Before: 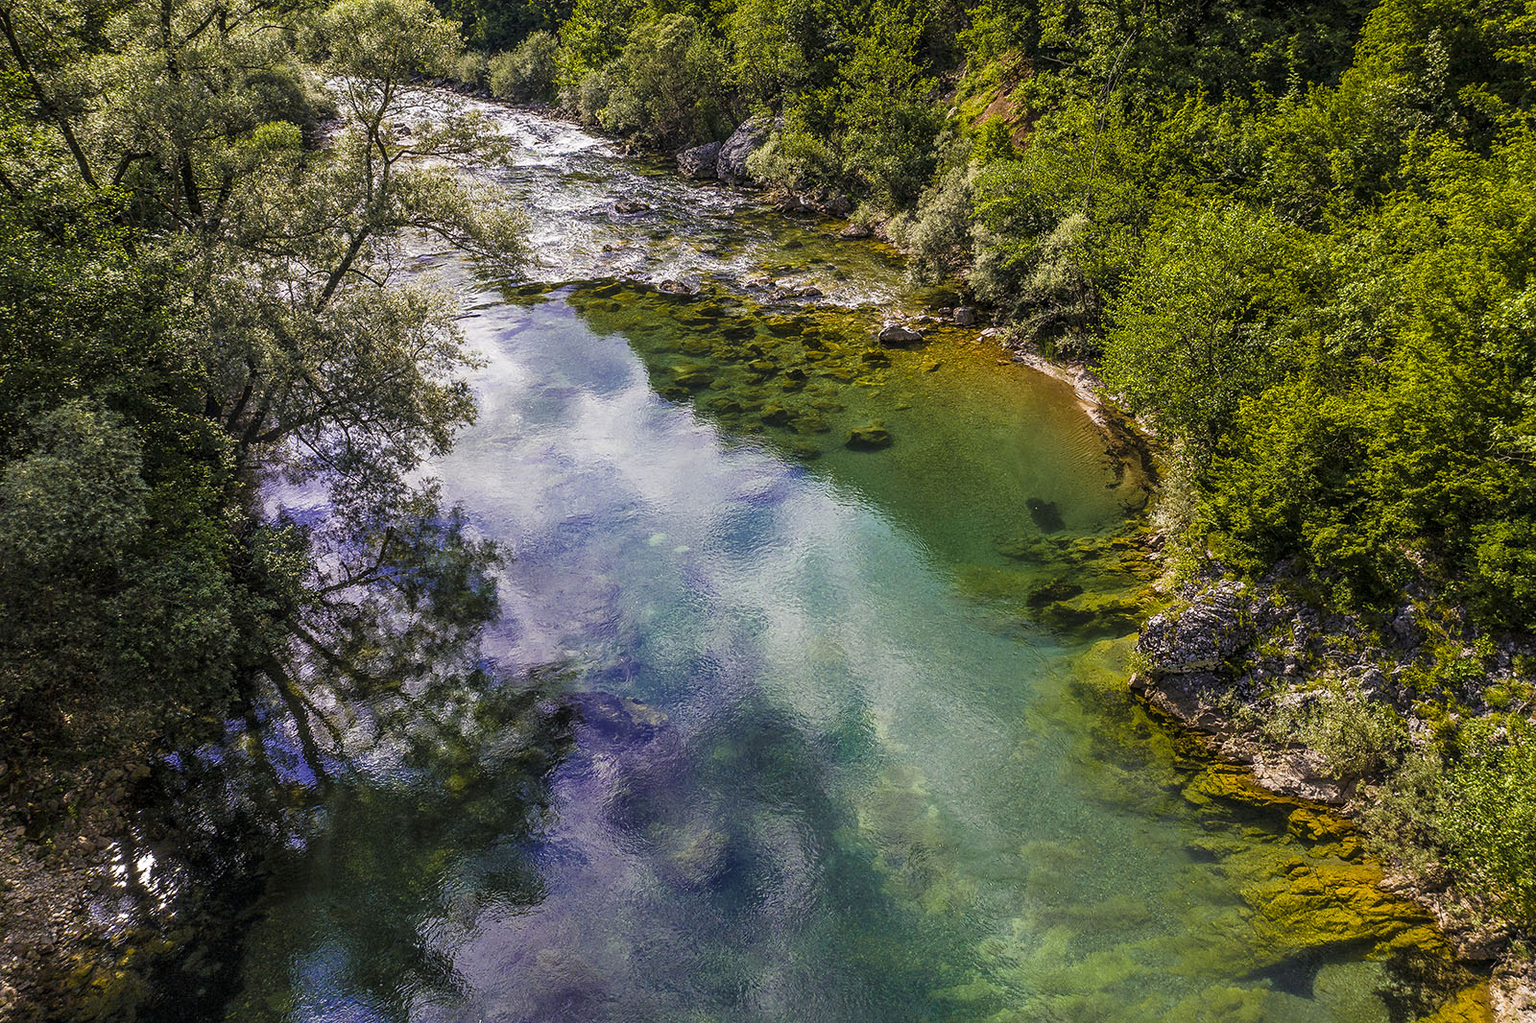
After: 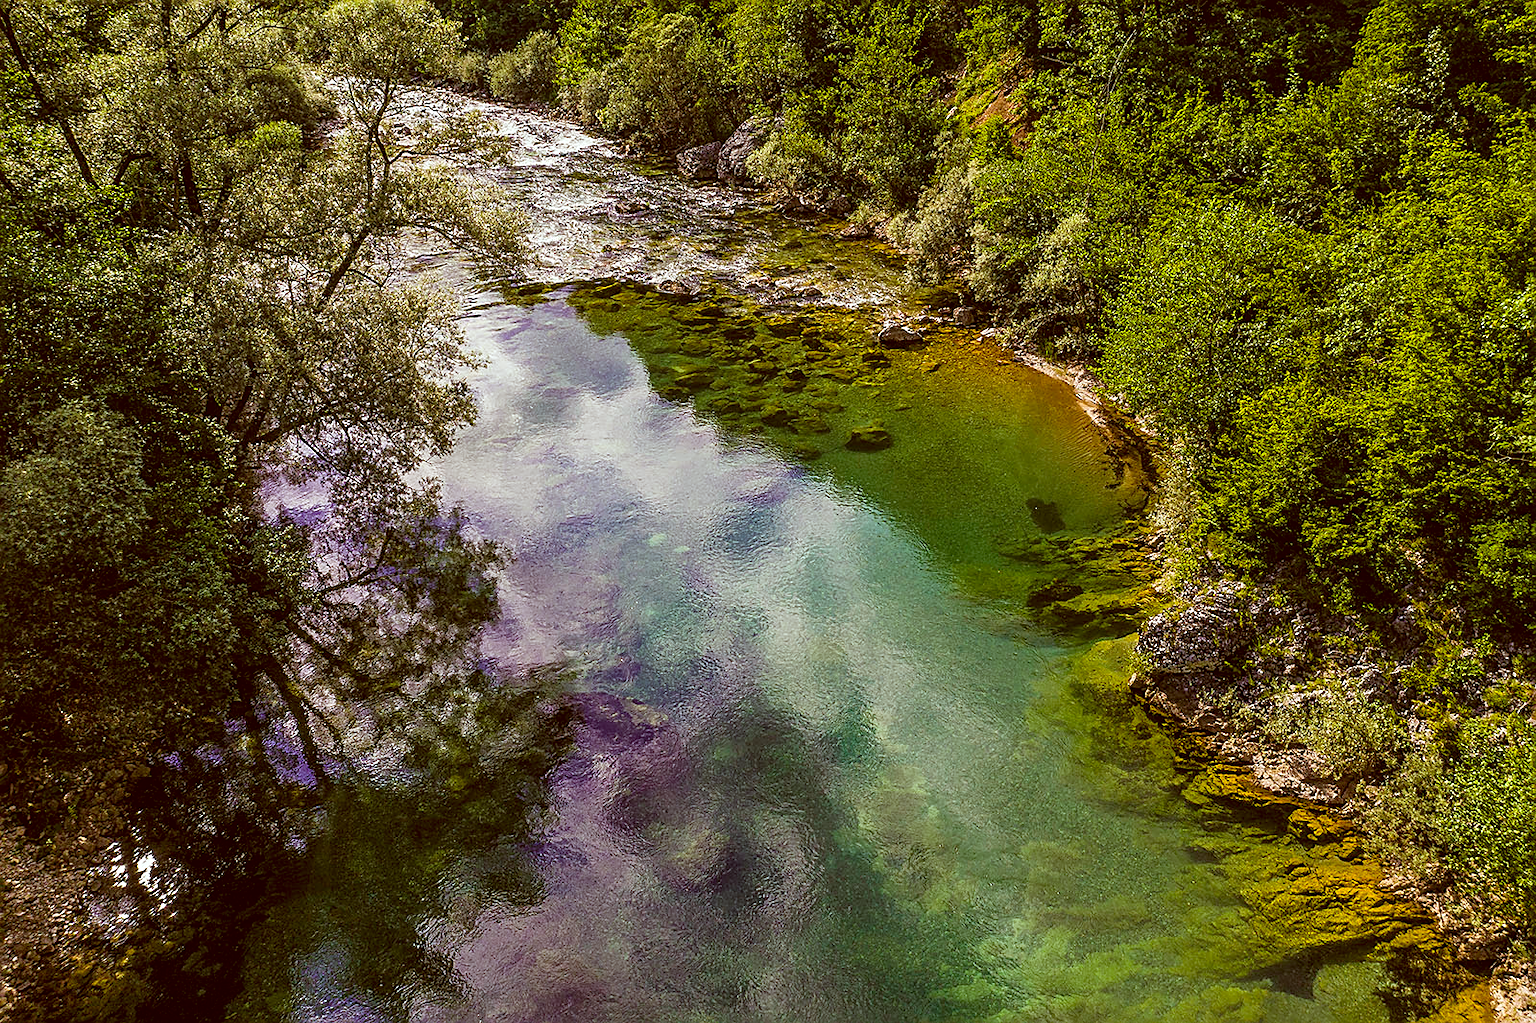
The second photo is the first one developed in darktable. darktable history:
color calibration: illuminant as shot in camera, x 0.358, y 0.373, temperature 4628.91 K
sharpen: on, module defaults
color correction: highlights a* -5.32, highlights b* 9.8, shadows a* 9.57, shadows b* 24.29
